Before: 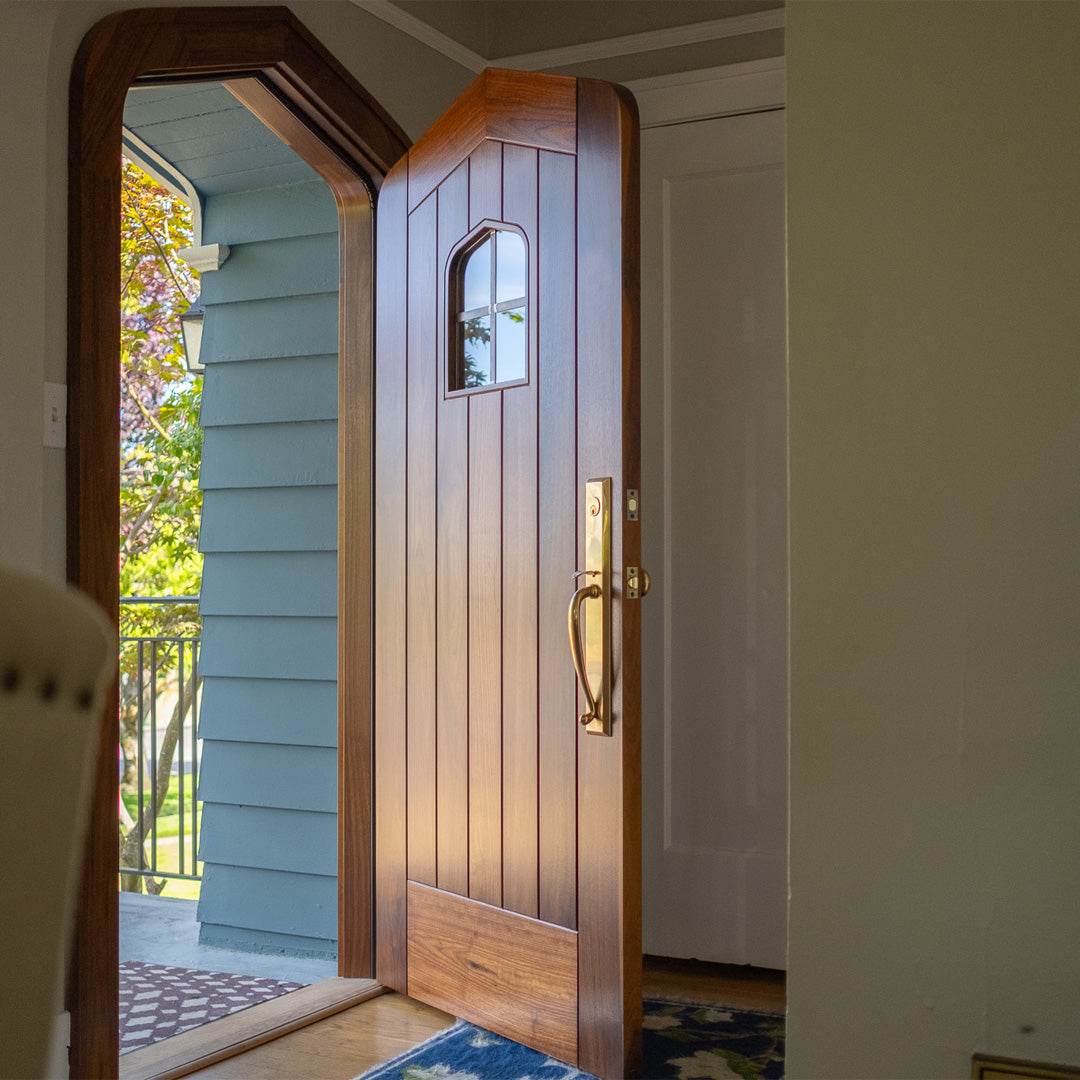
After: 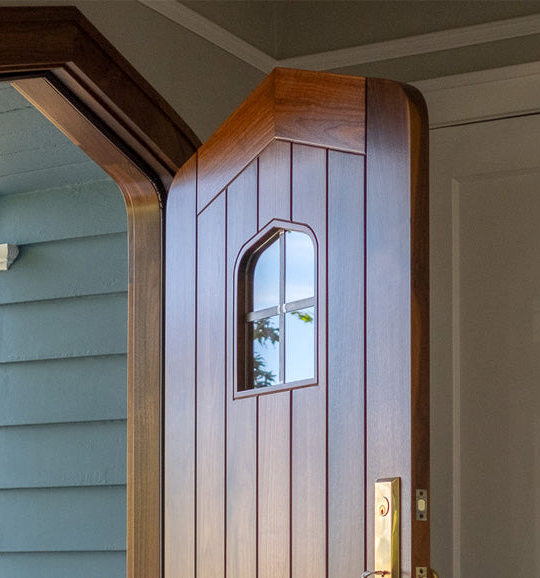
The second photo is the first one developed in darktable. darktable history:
crop: left 19.556%, right 30.401%, bottom 46.458%
local contrast: highlights 100%, shadows 100%, detail 120%, midtone range 0.2
